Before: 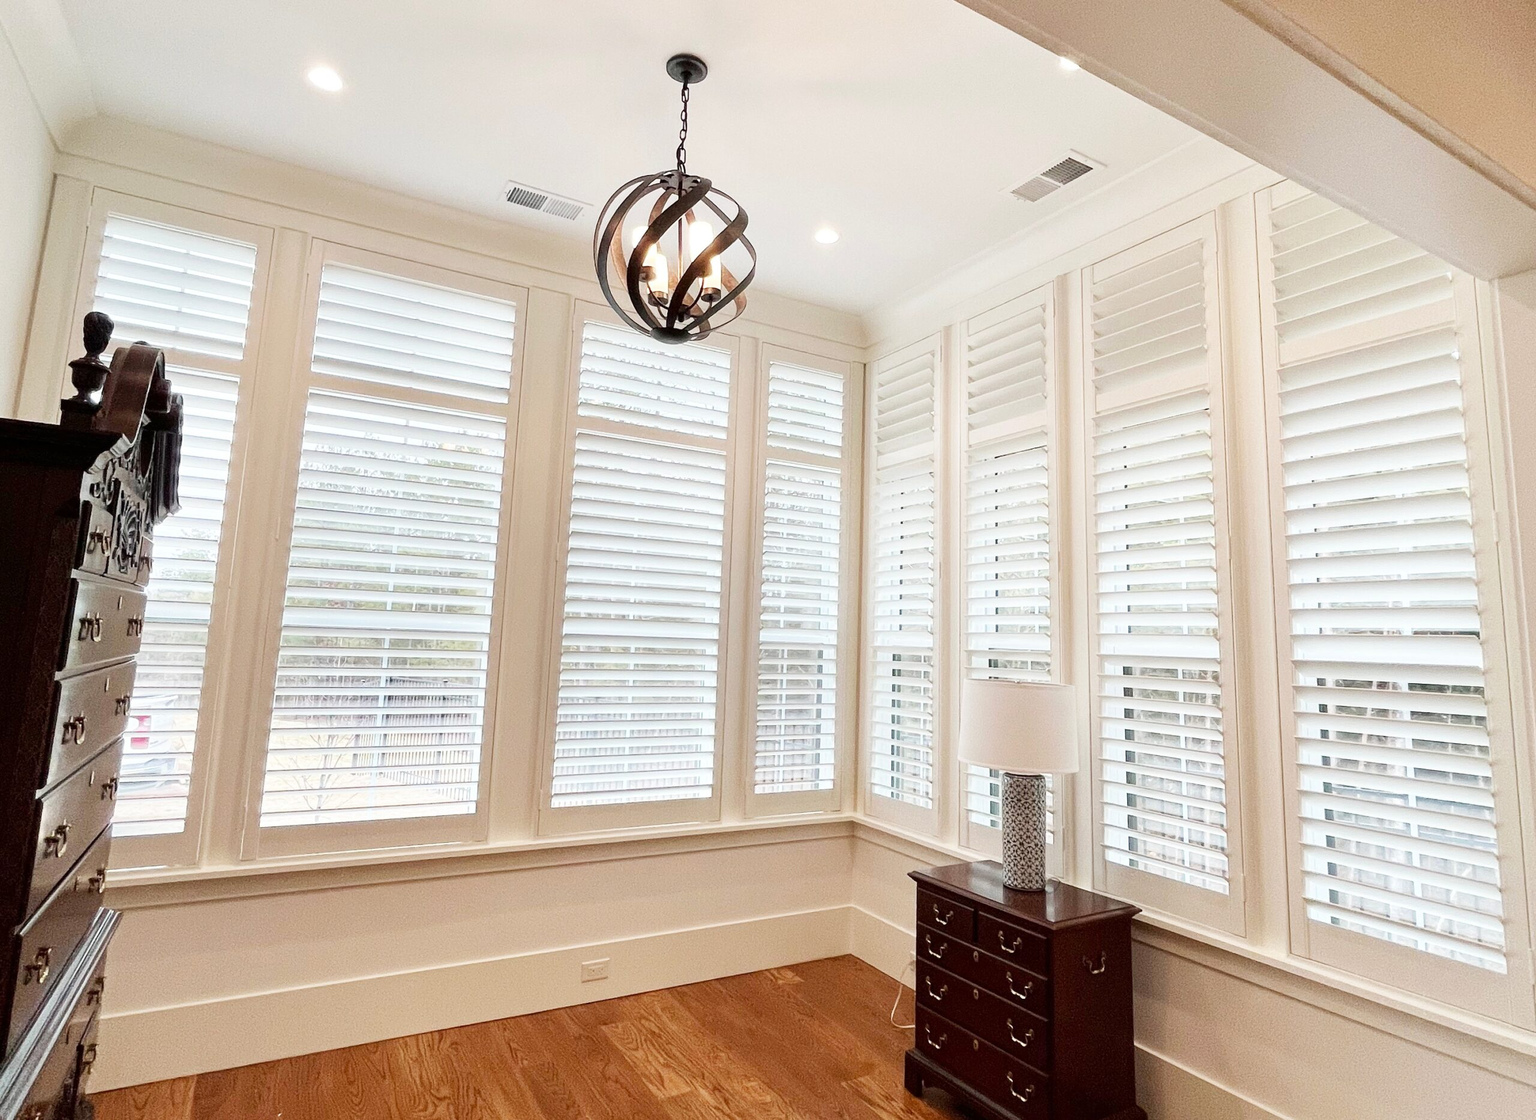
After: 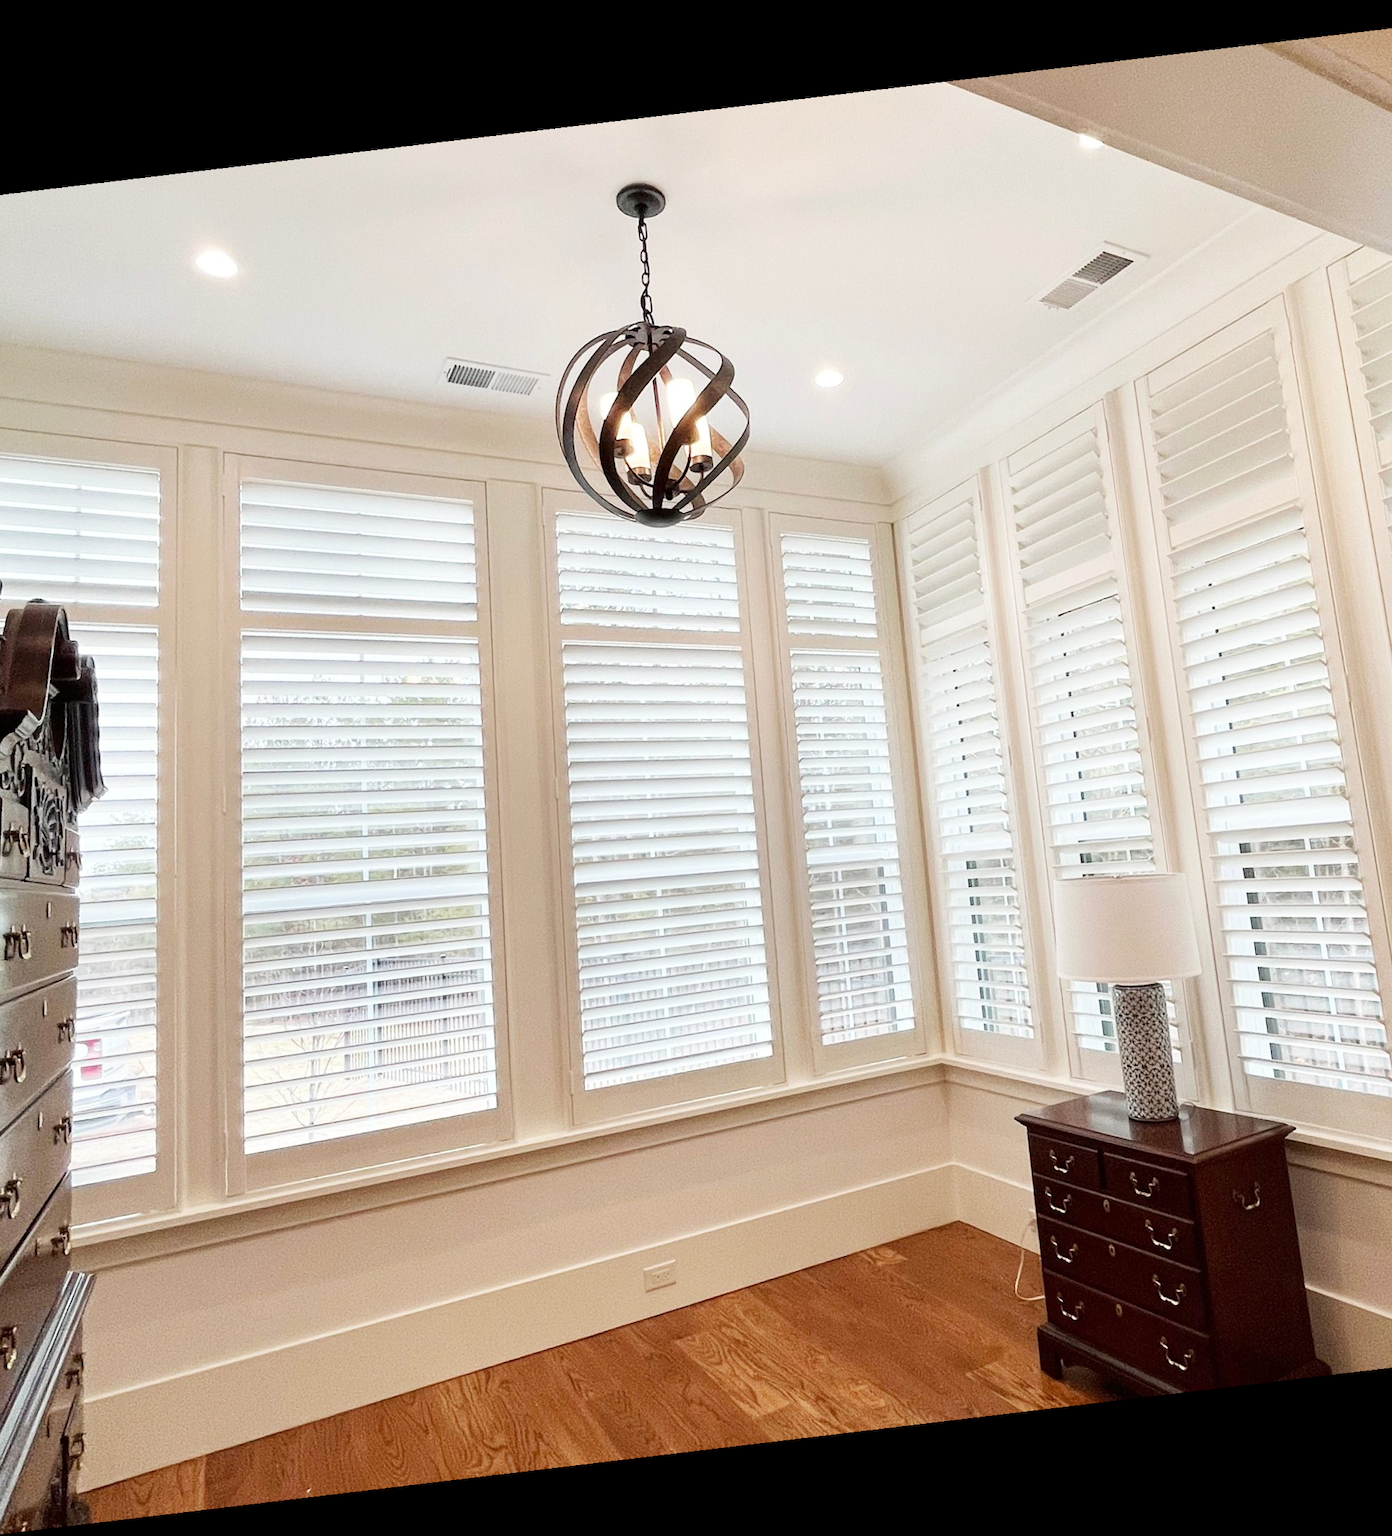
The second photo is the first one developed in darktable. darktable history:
rotate and perspective: rotation -6.83°, automatic cropping off
white balance: emerald 1
crop and rotate: left 9.061%, right 20.142%
